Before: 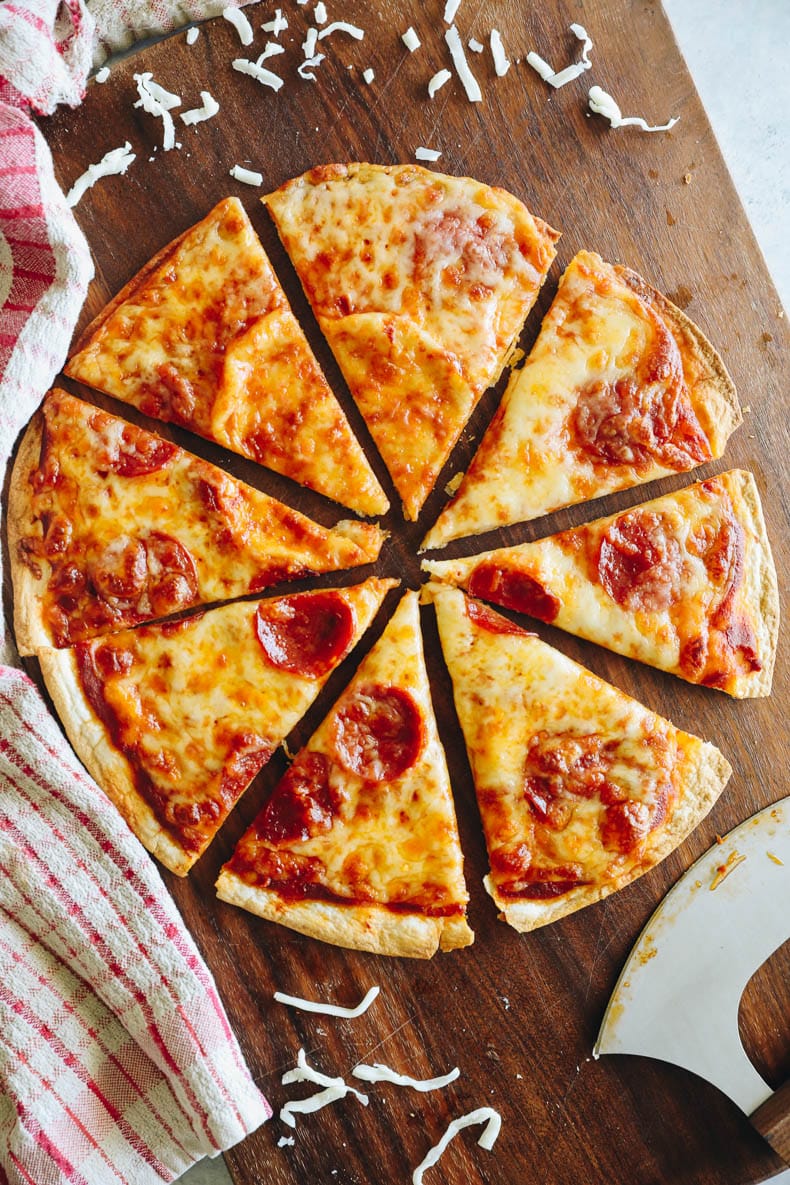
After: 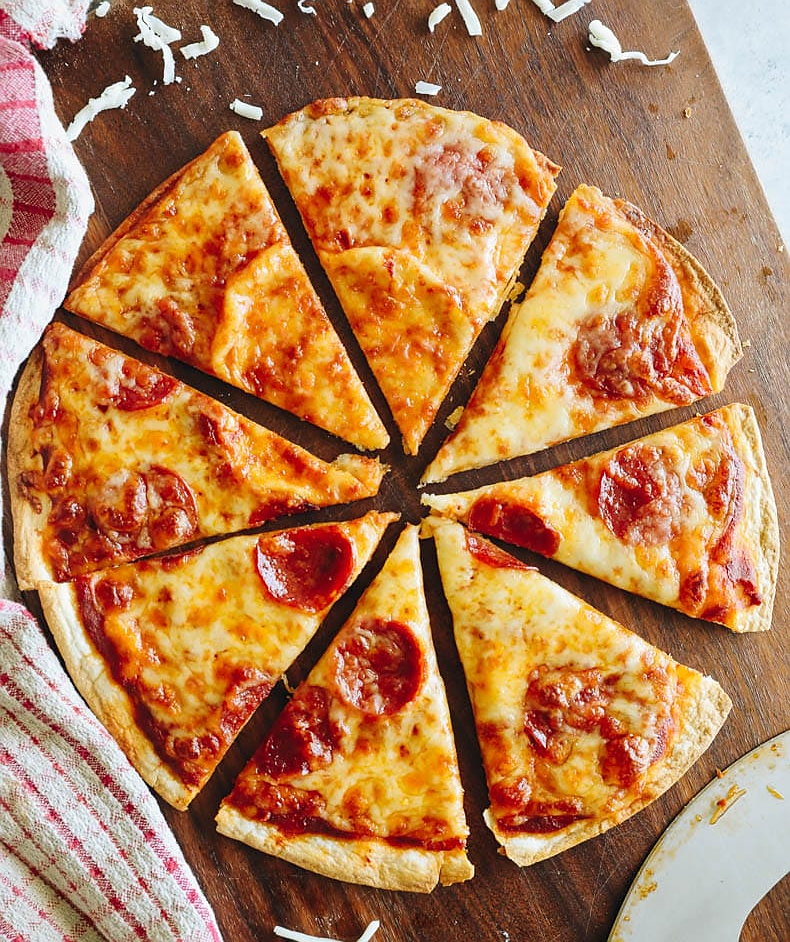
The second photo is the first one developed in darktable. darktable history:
crop and rotate: top 5.65%, bottom 14.802%
sharpen: radius 0.977, amount 0.613
